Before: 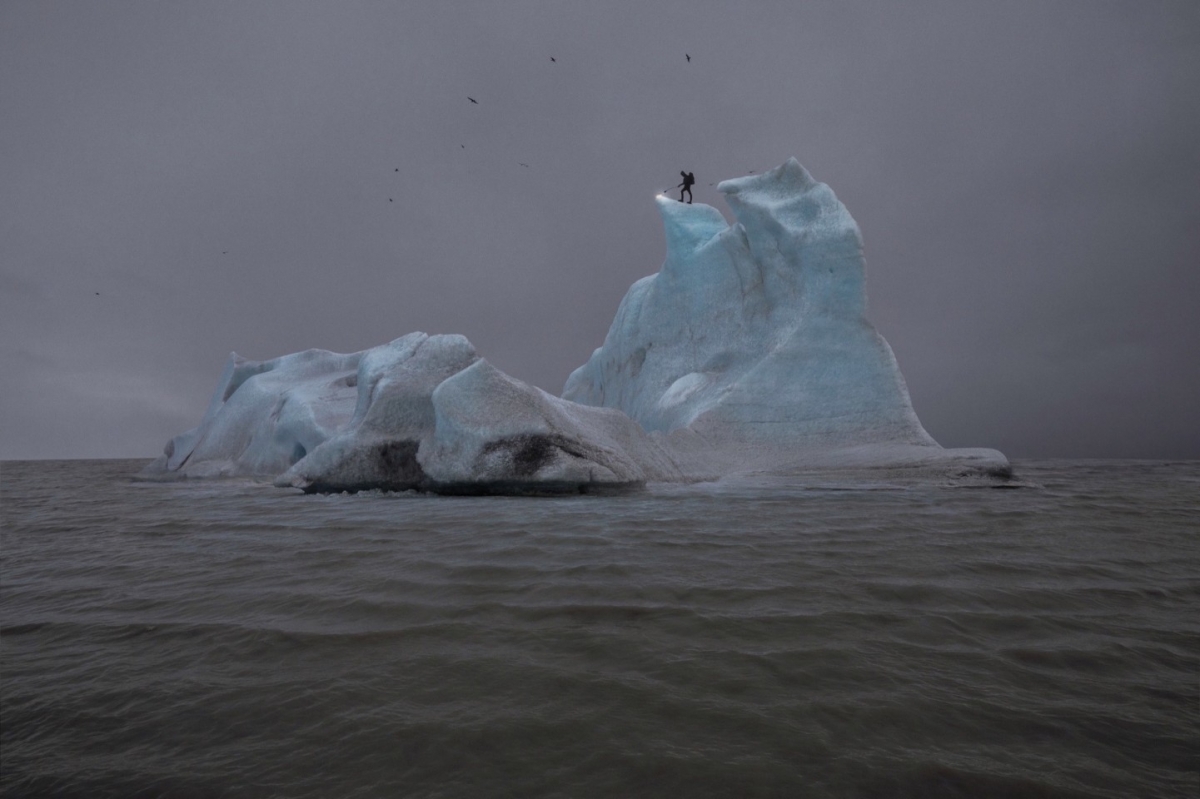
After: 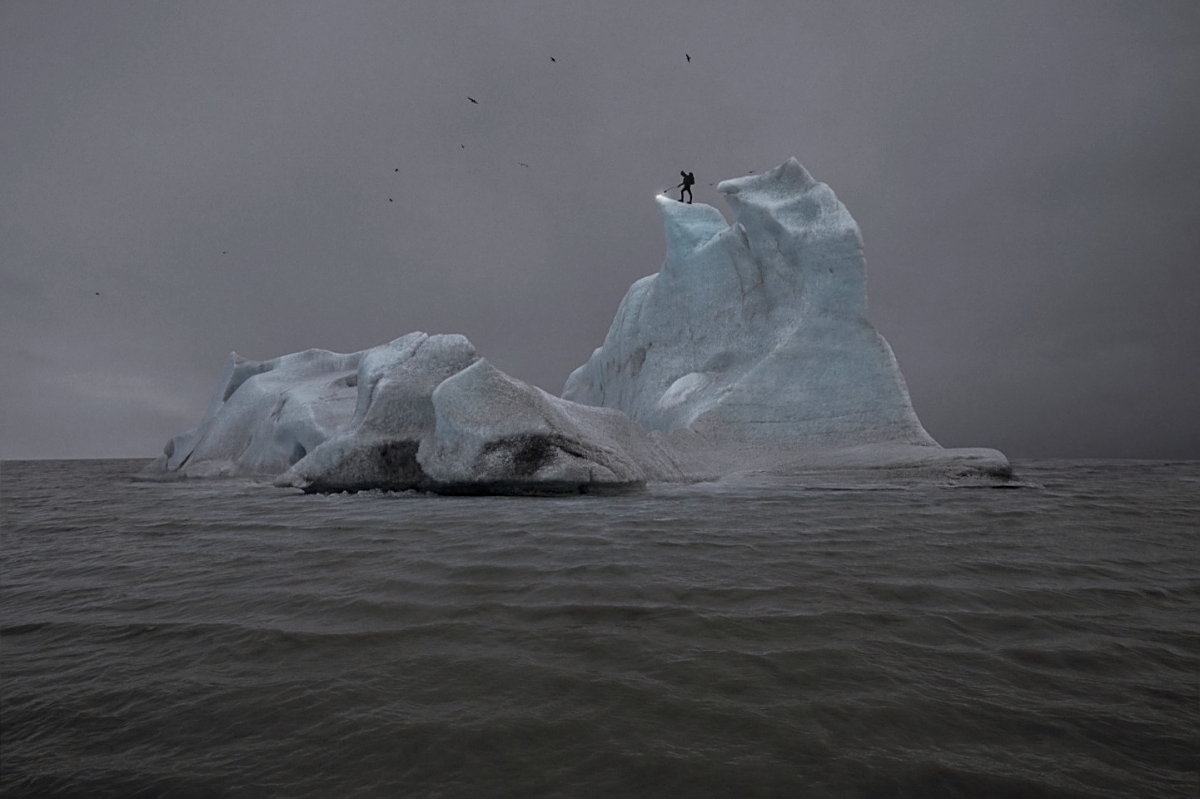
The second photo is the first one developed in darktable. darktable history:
contrast brightness saturation: contrast 0.097, saturation -0.357
tone equalizer: smoothing diameter 24.83%, edges refinement/feathering 13.93, preserve details guided filter
sharpen: on, module defaults
exposure: black level correction 0.001, compensate exposure bias true, compensate highlight preservation false
